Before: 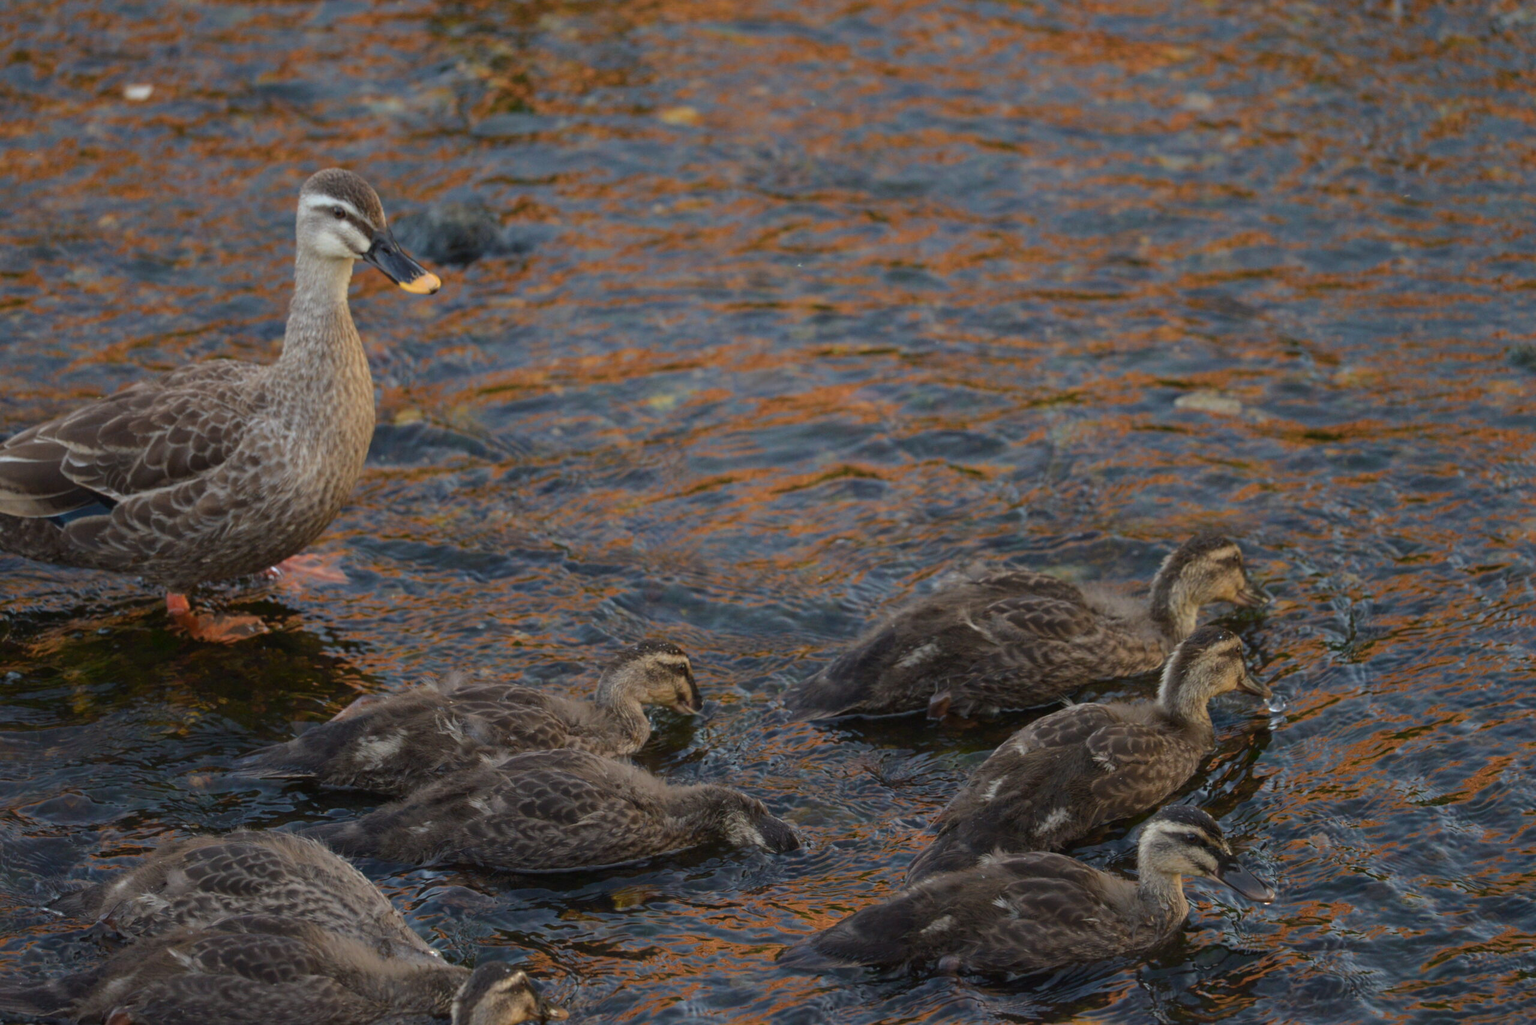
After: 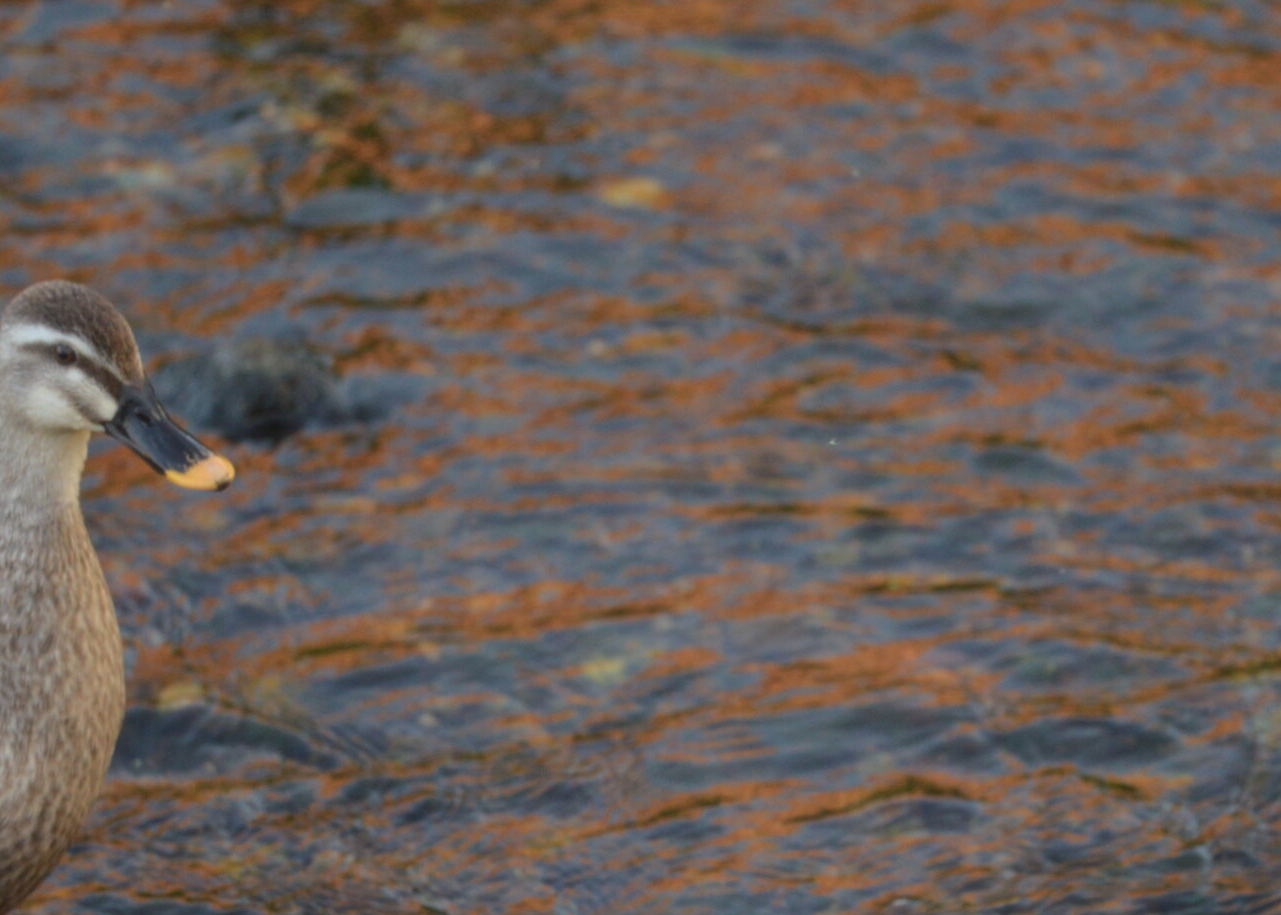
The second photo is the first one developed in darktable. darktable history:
soften: size 10%, saturation 50%, brightness 0.2 EV, mix 10%
crop: left 19.556%, right 30.401%, bottom 46.458%
